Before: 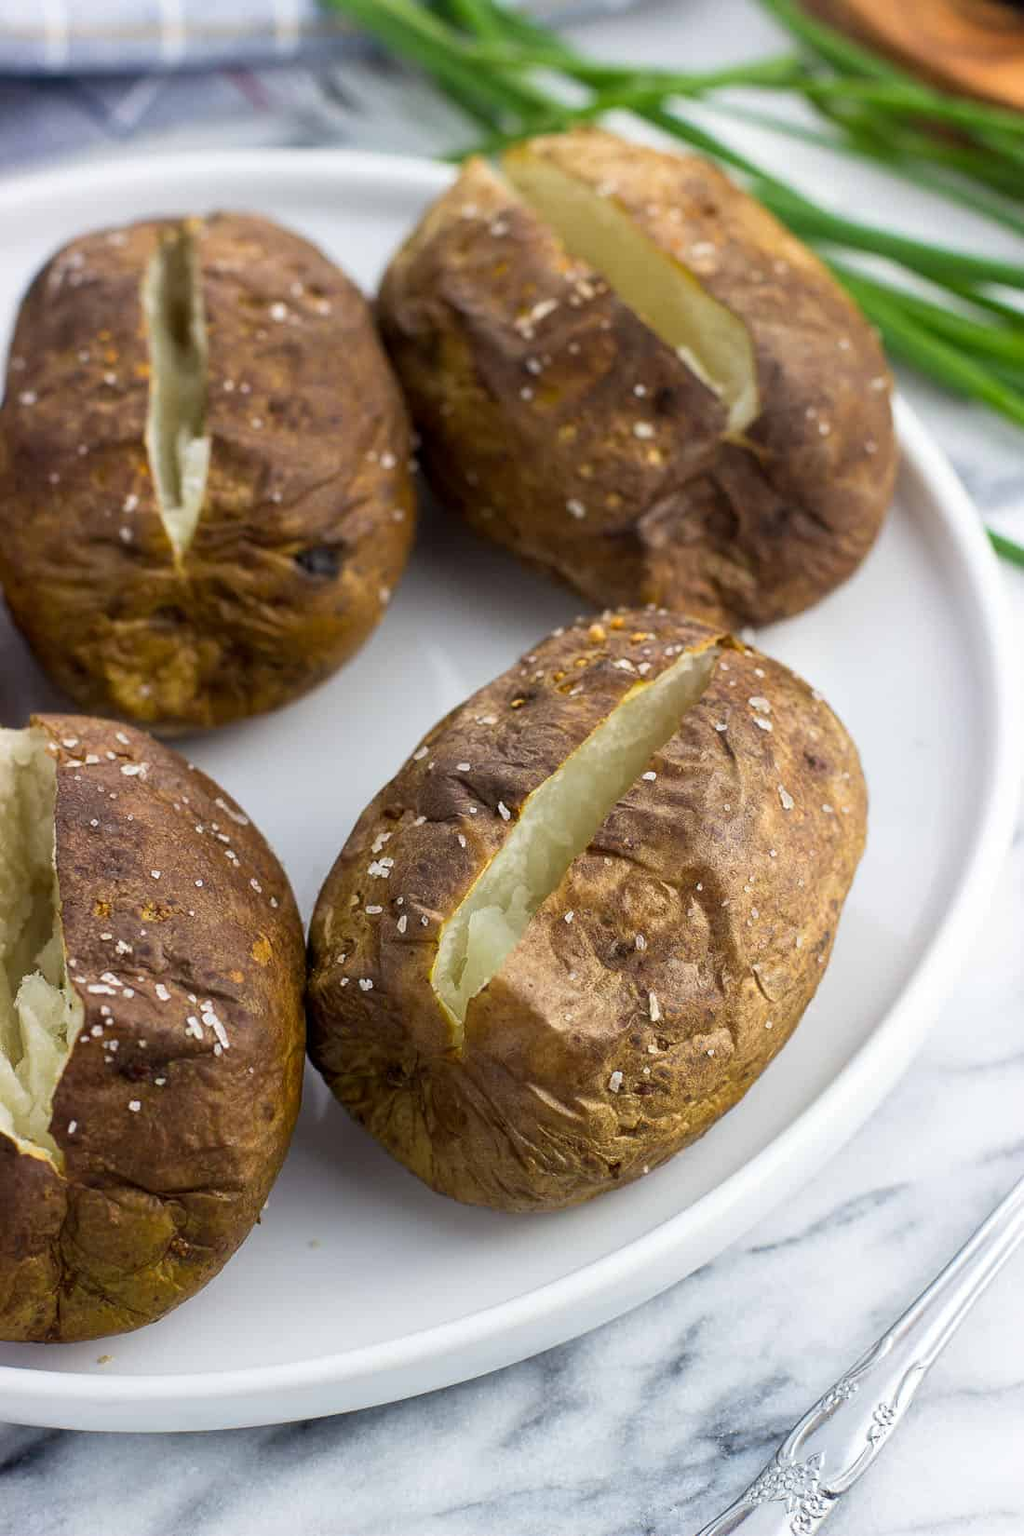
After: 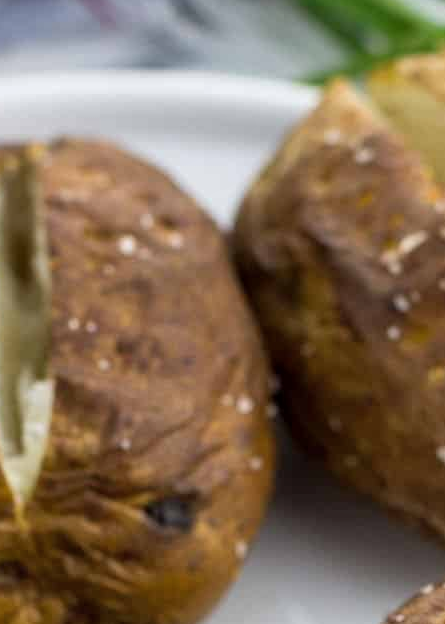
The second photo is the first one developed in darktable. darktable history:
crop: left 15.693%, top 5.459%, right 43.807%, bottom 56.673%
shadows and highlights: soften with gaussian
